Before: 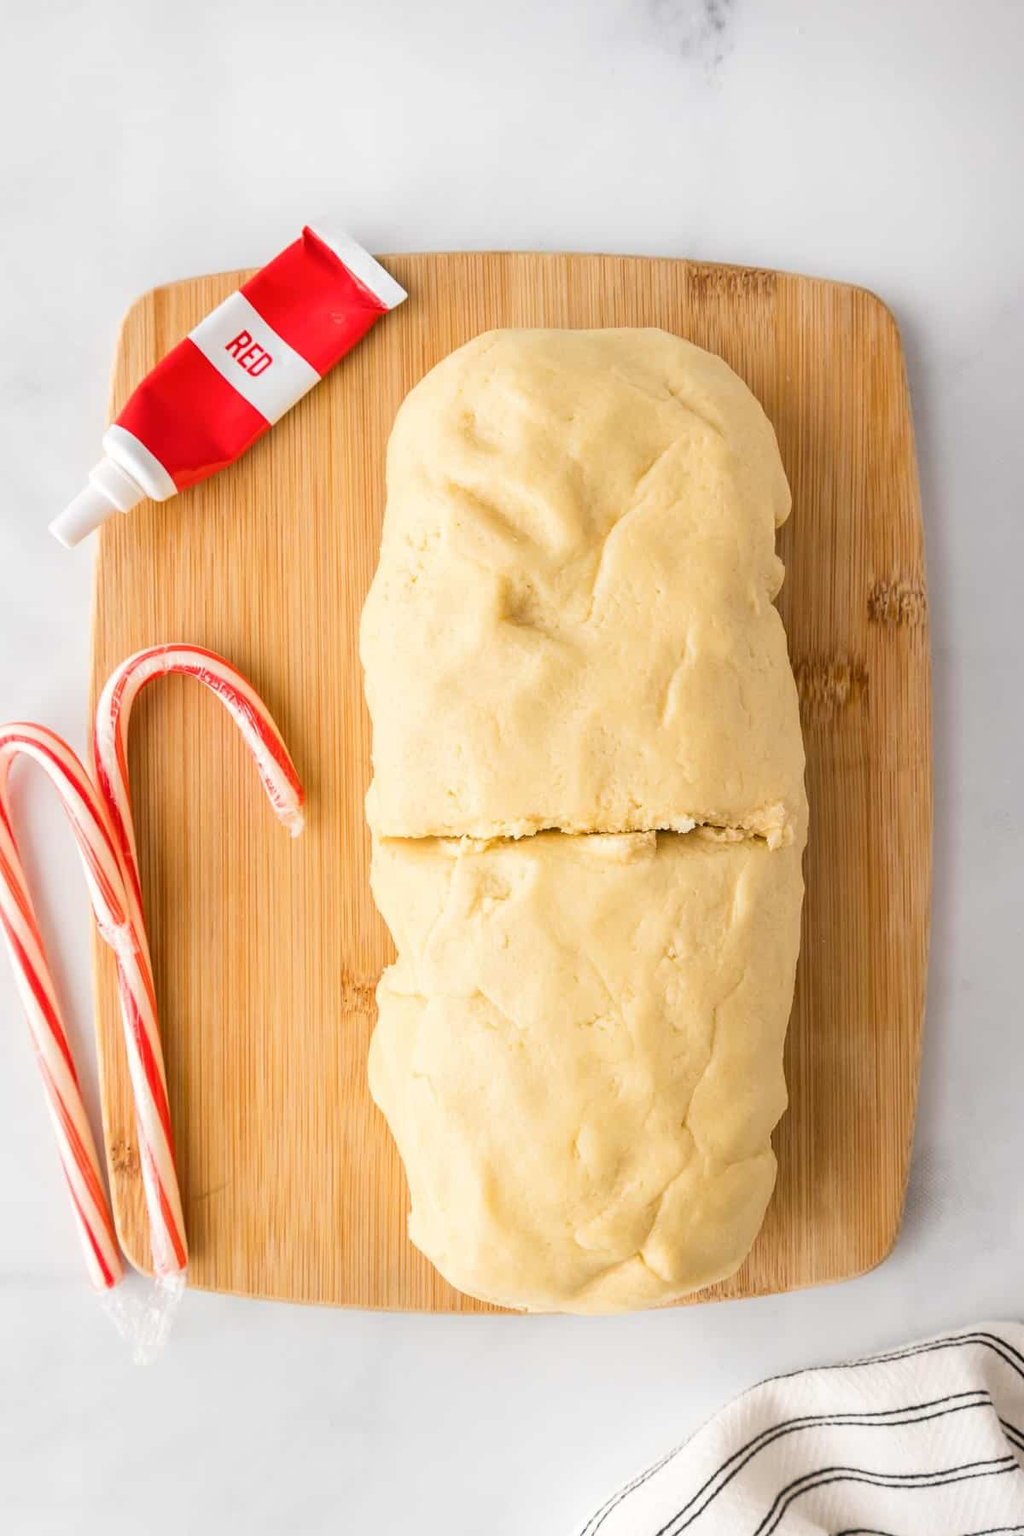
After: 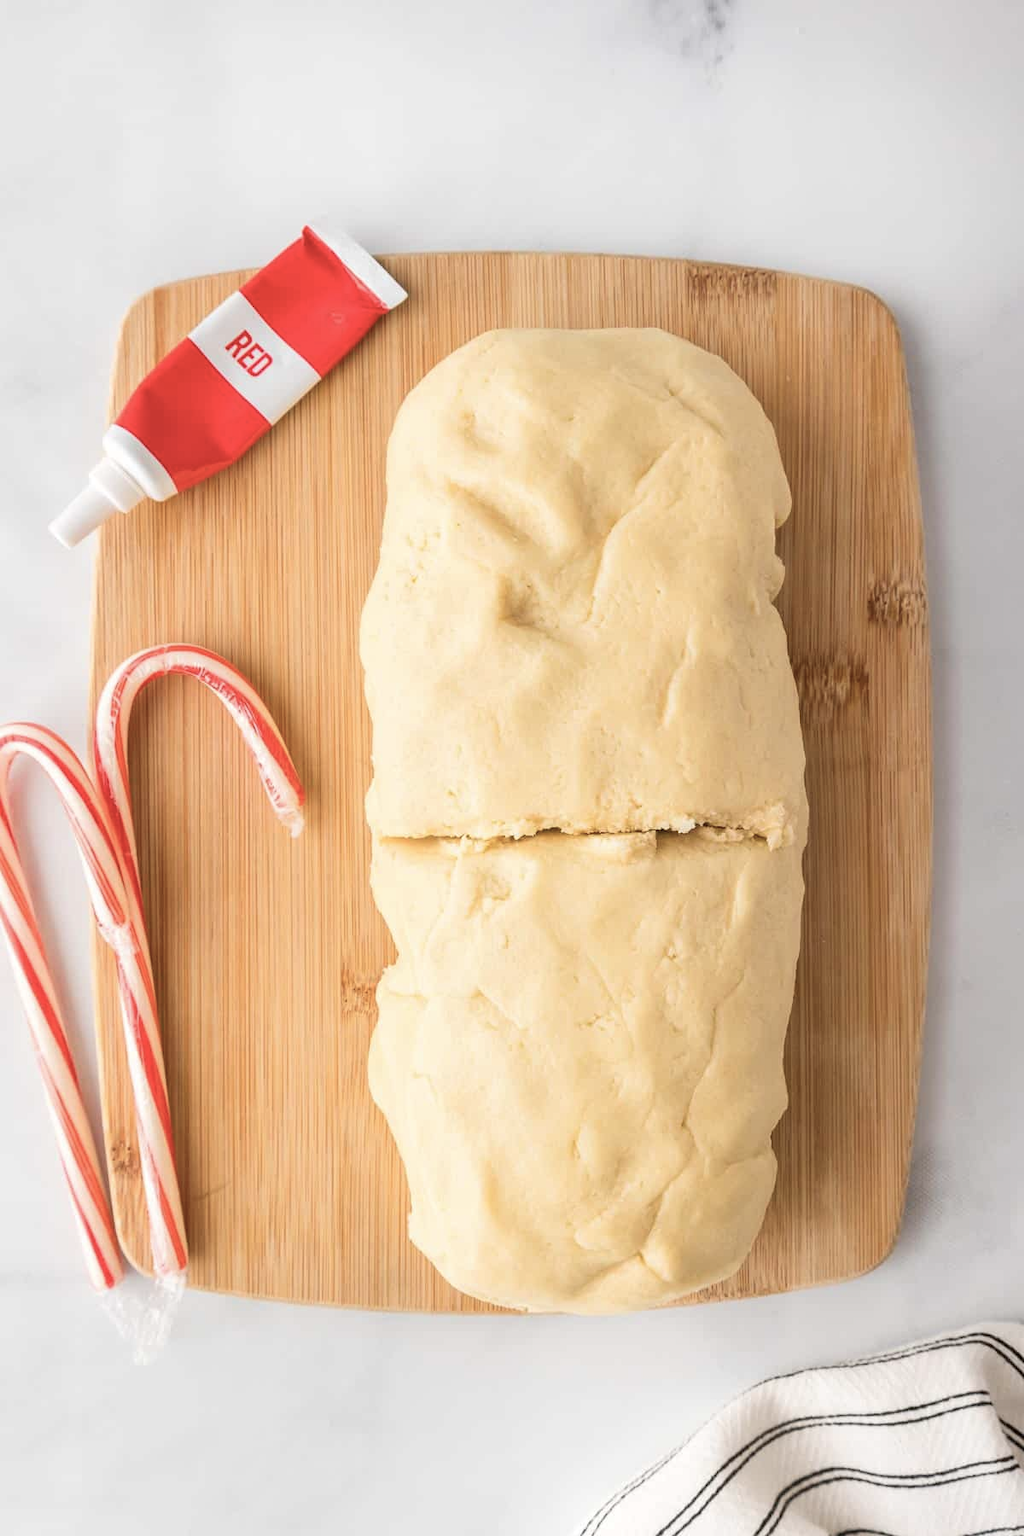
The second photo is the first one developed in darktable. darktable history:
color balance rgb: linear chroma grading › global chroma 9.957%, perceptual saturation grading › global saturation -27.263%
